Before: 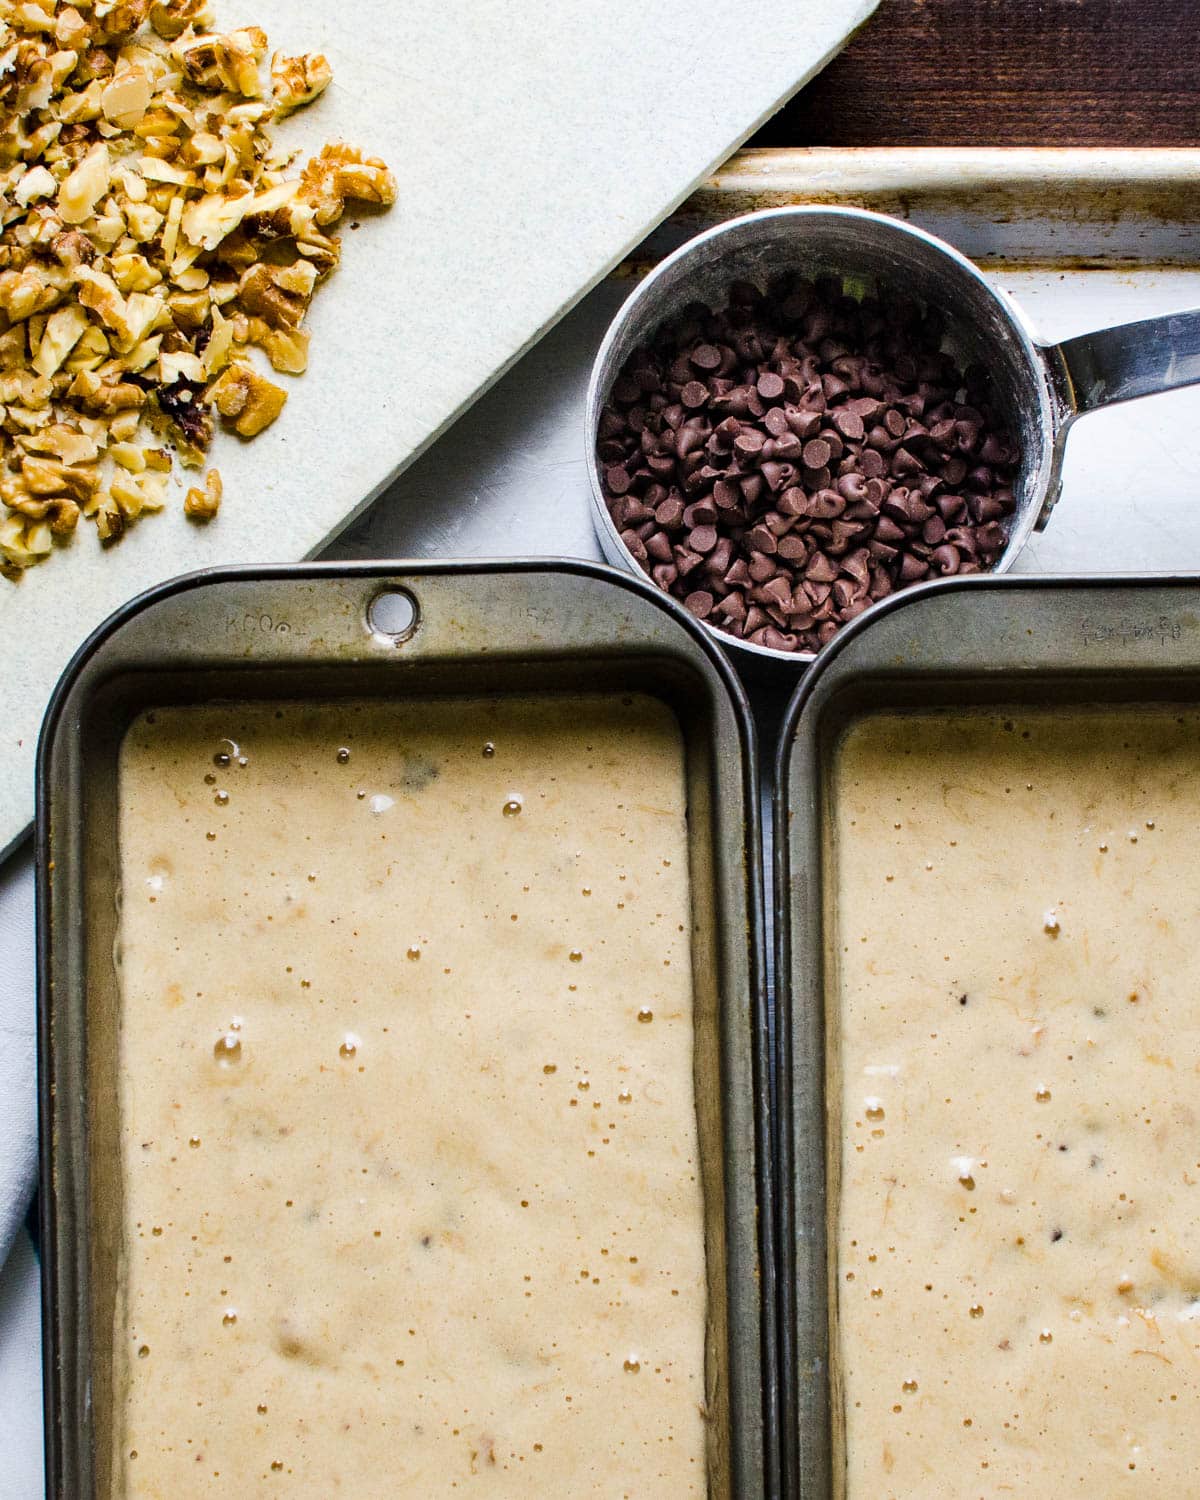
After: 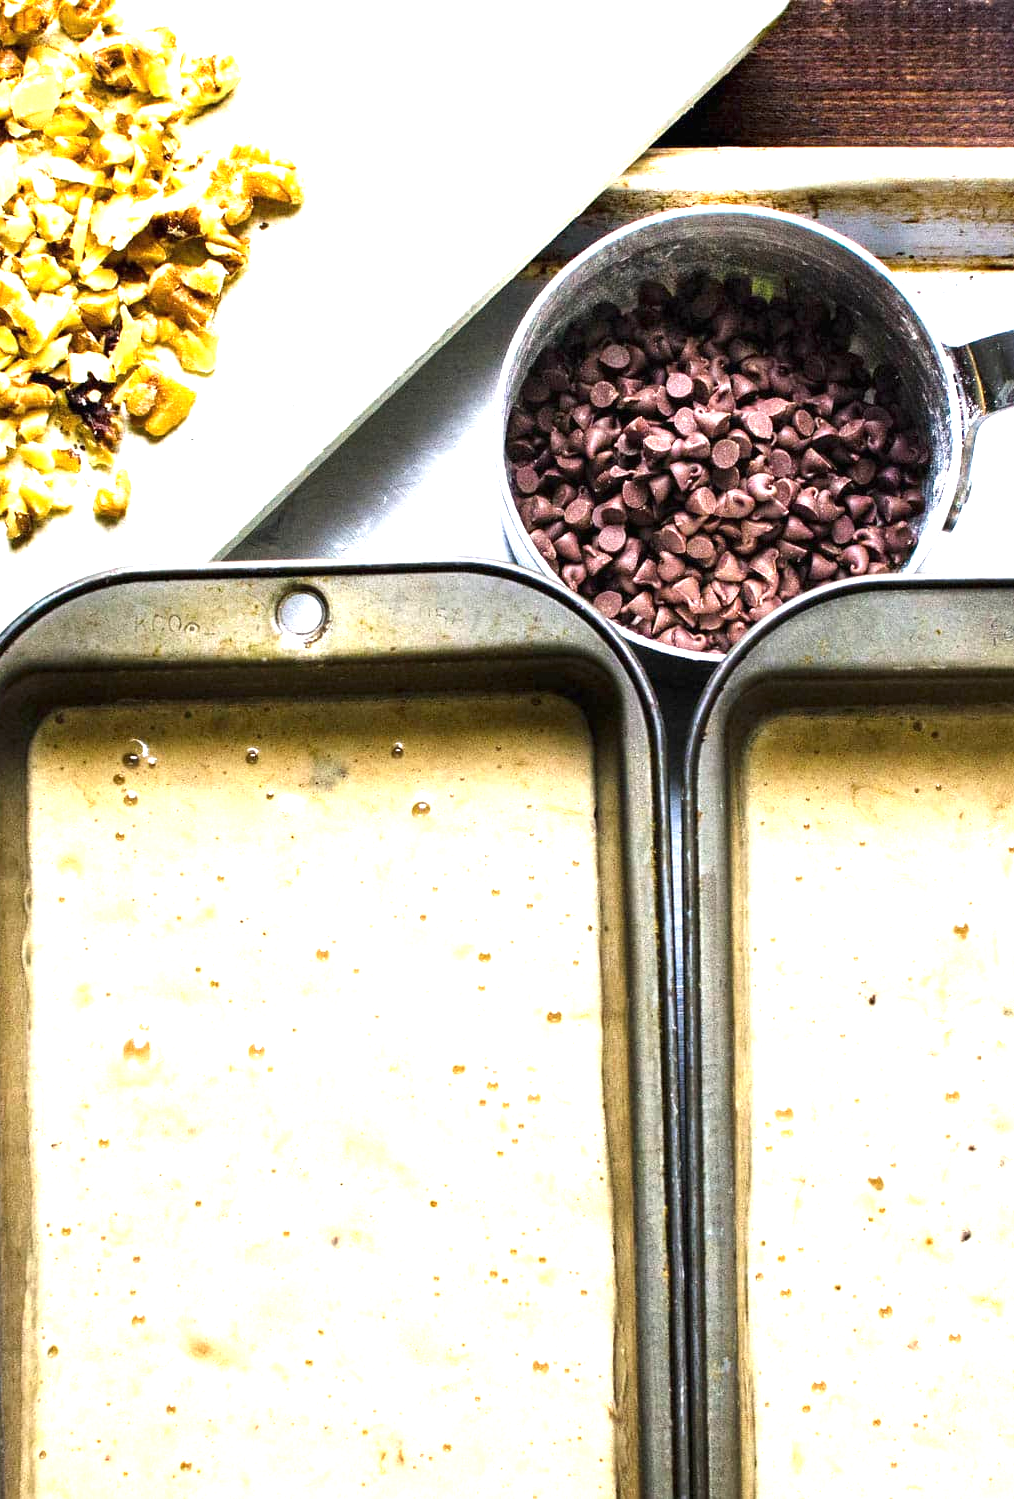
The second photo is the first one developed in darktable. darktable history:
crop: left 7.618%, right 7.869%
exposure: black level correction 0, exposure 1.36 EV, compensate highlight preservation false
